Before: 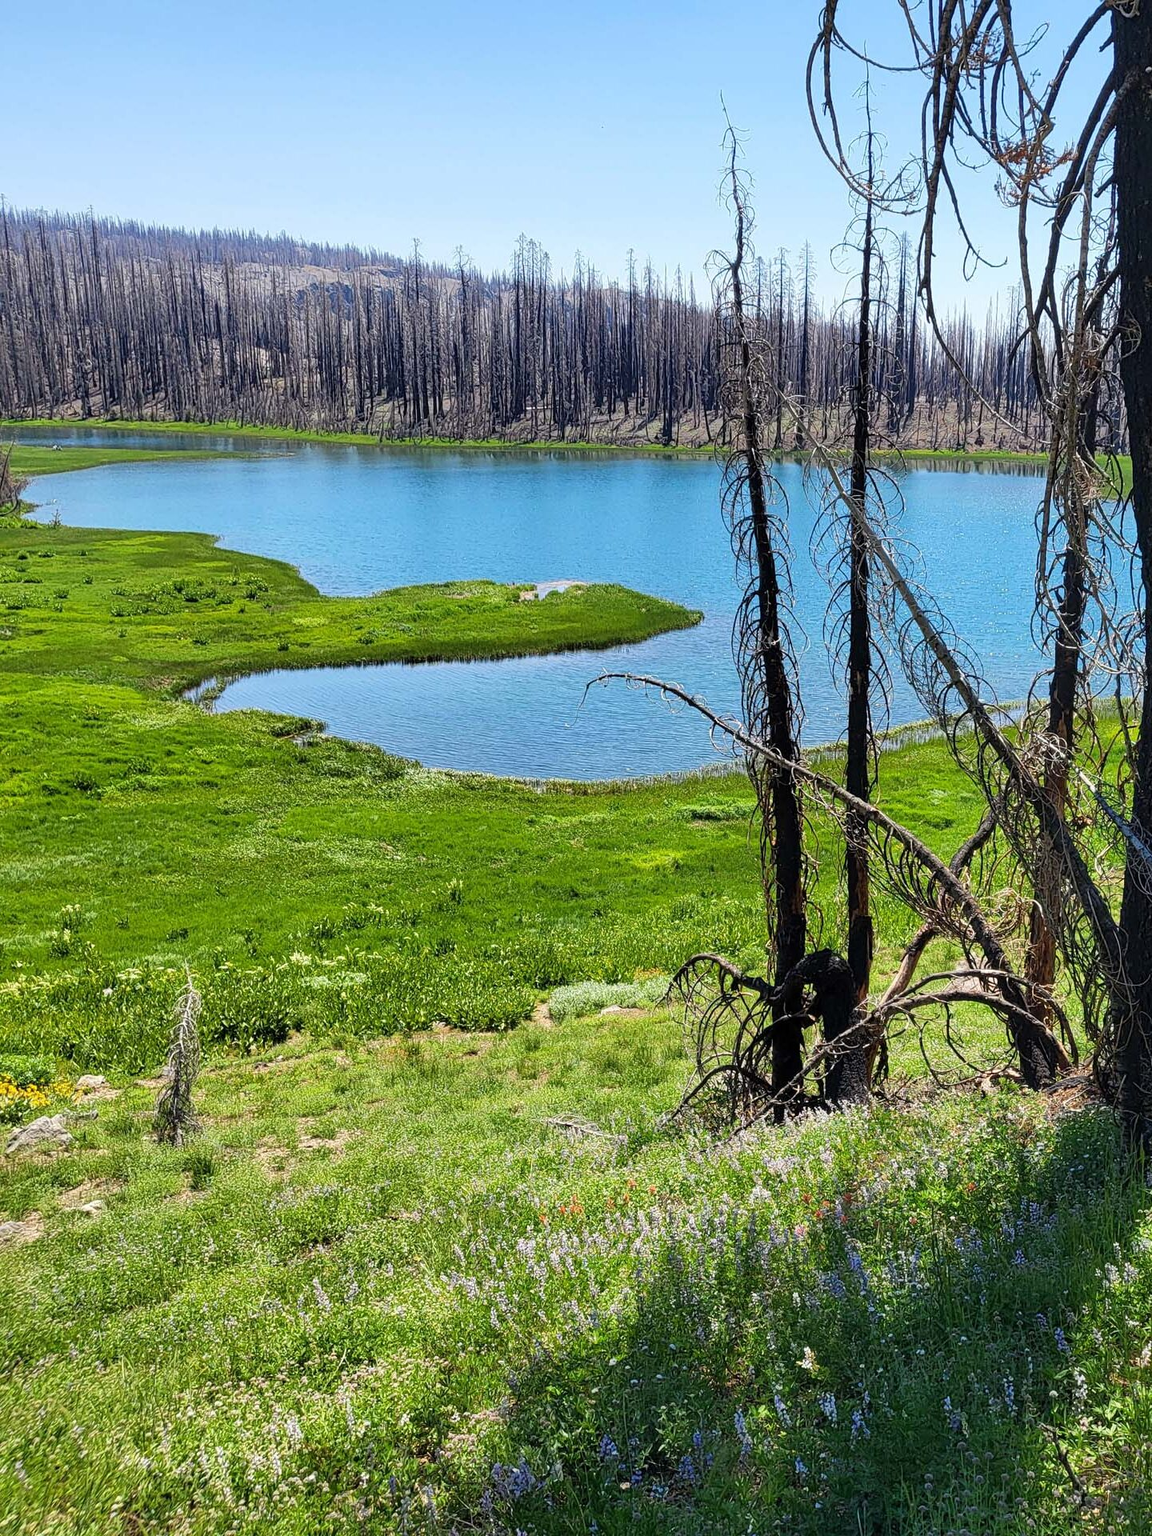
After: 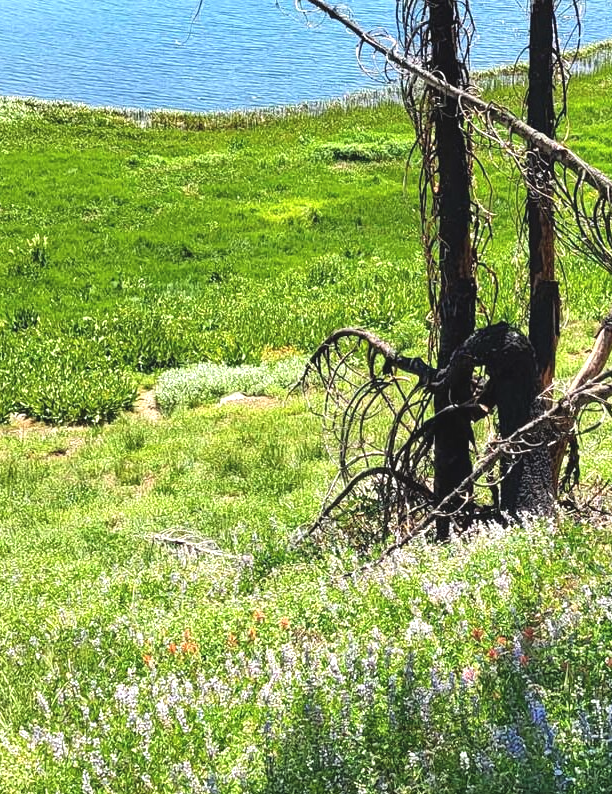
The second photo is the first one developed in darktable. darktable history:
exposure: black level correction -0.005, exposure 0.621 EV, compensate highlight preservation false
crop: left 36.931%, top 45.036%, right 20.528%, bottom 13.584%
